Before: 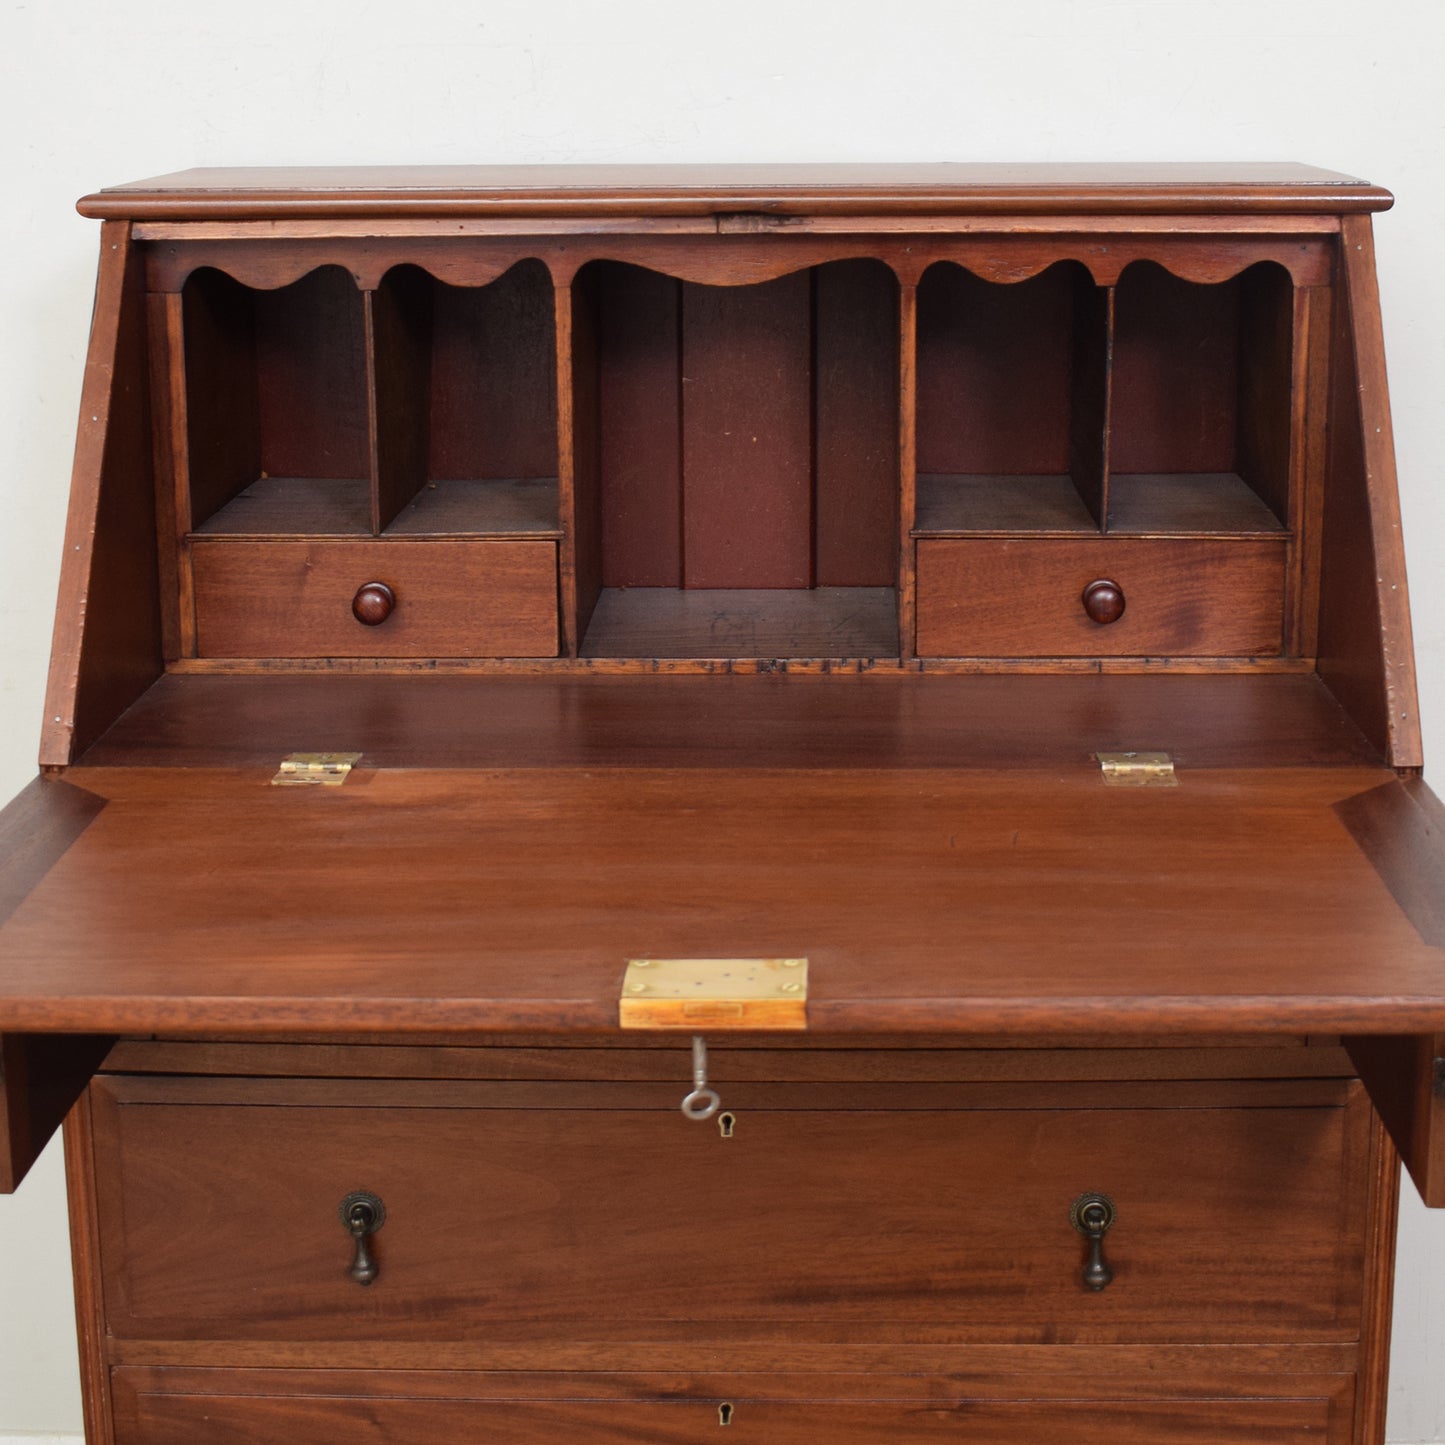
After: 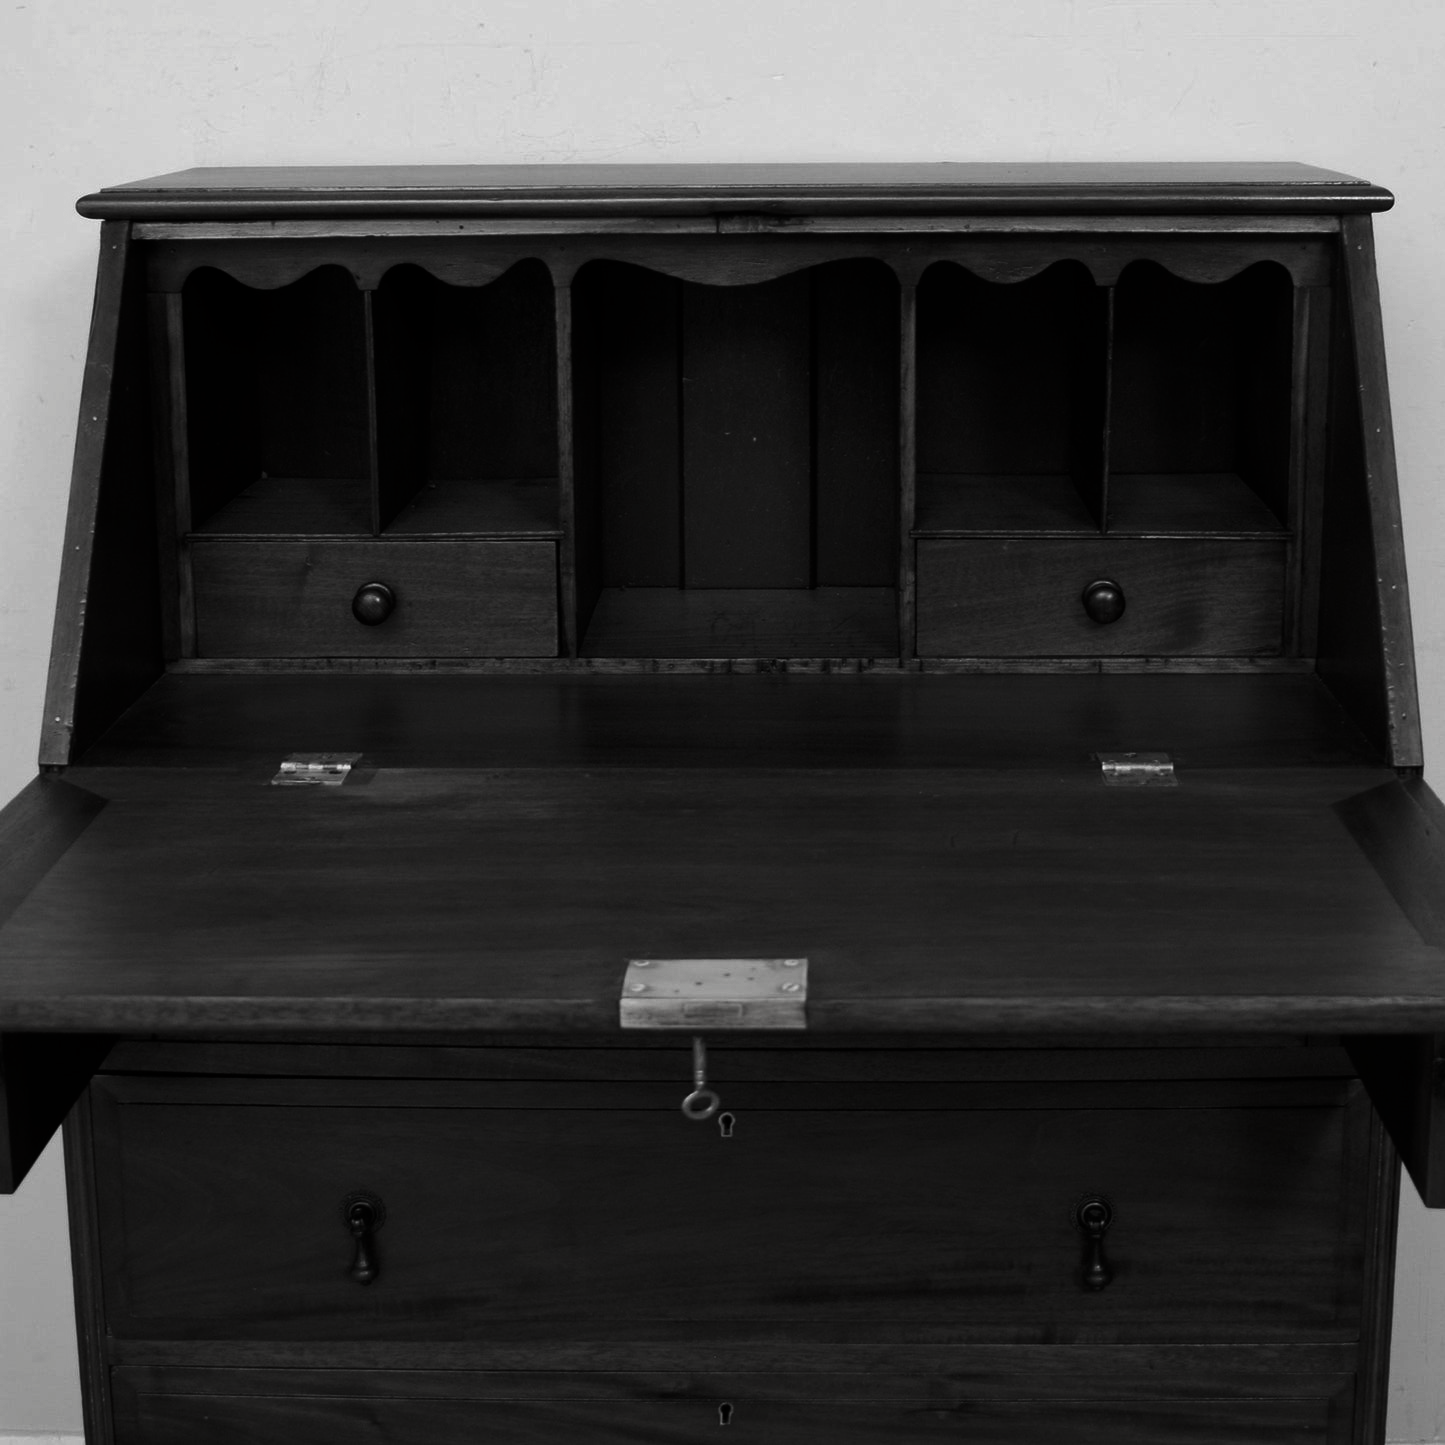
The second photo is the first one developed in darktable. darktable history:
contrast brightness saturation: contrast -0.027, brightness -0.575, saturation -0.988
